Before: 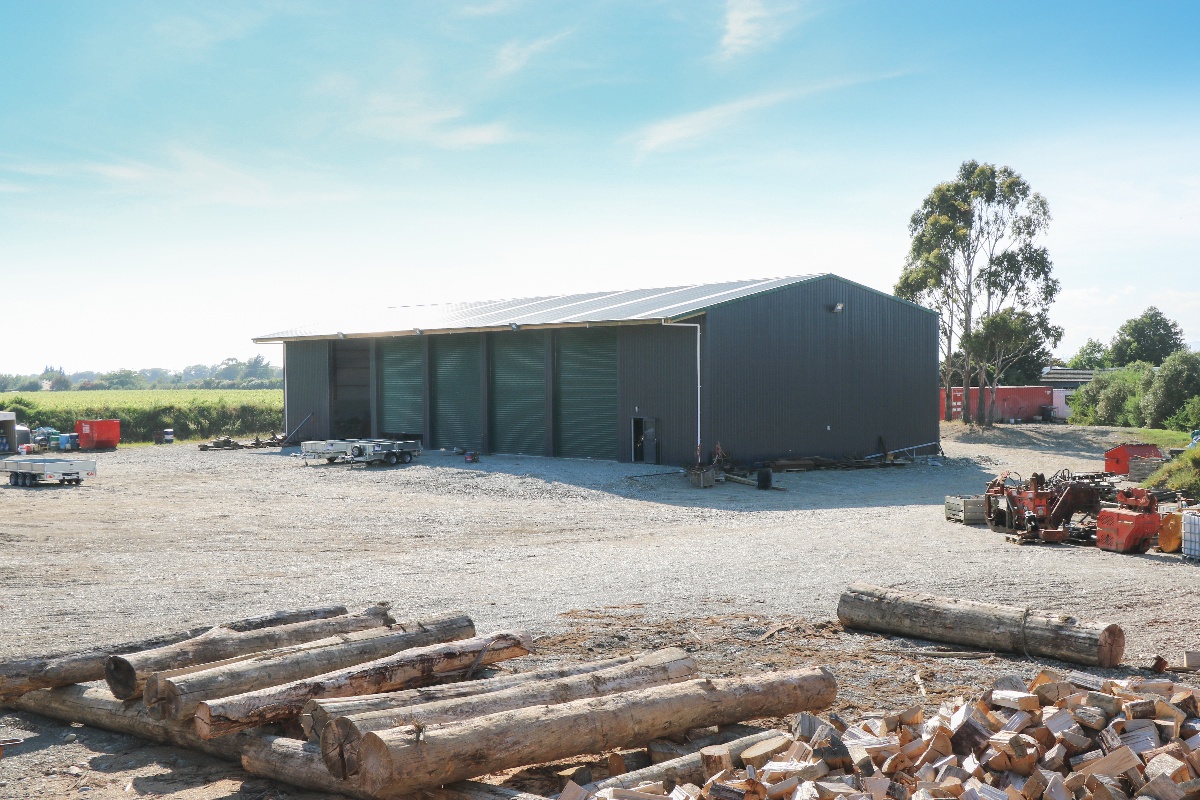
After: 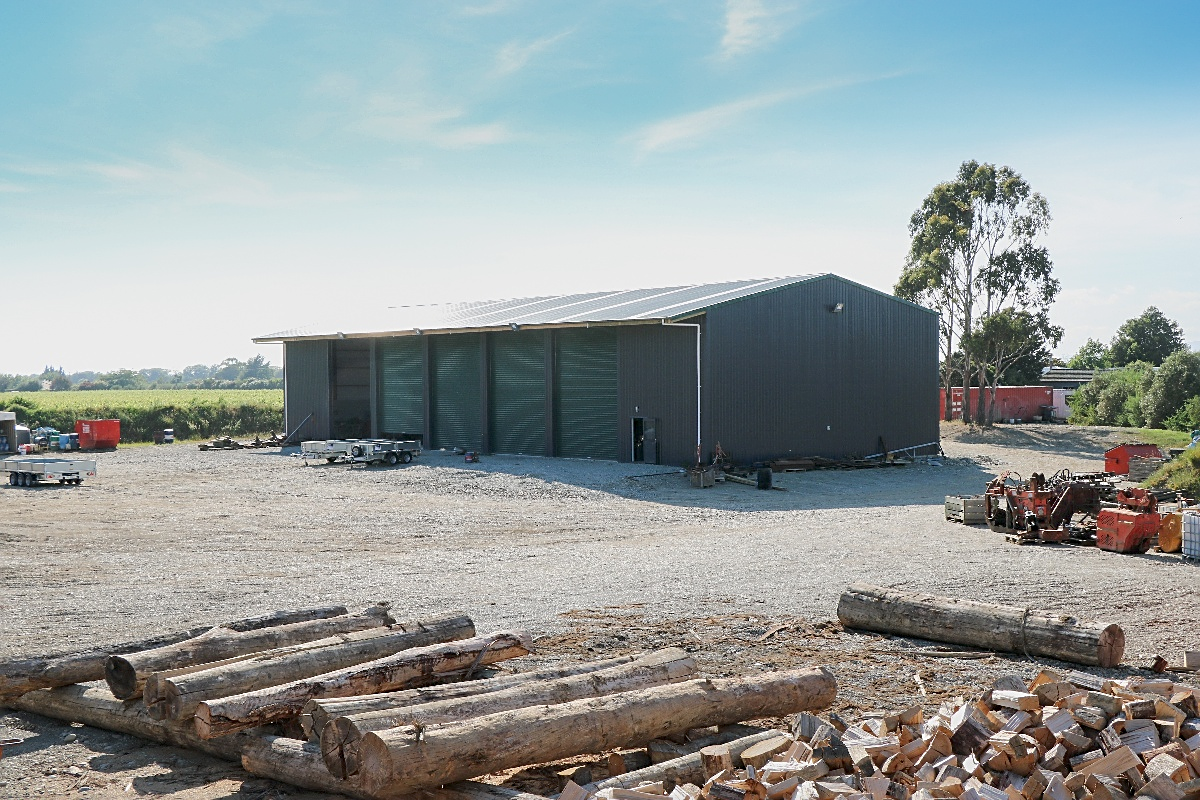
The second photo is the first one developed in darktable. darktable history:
exposure: black level correction 0.006, exposure -0.225 EV, compensate exposure bias true, compensate highlight preservation false
sharpen: on, module defaults
